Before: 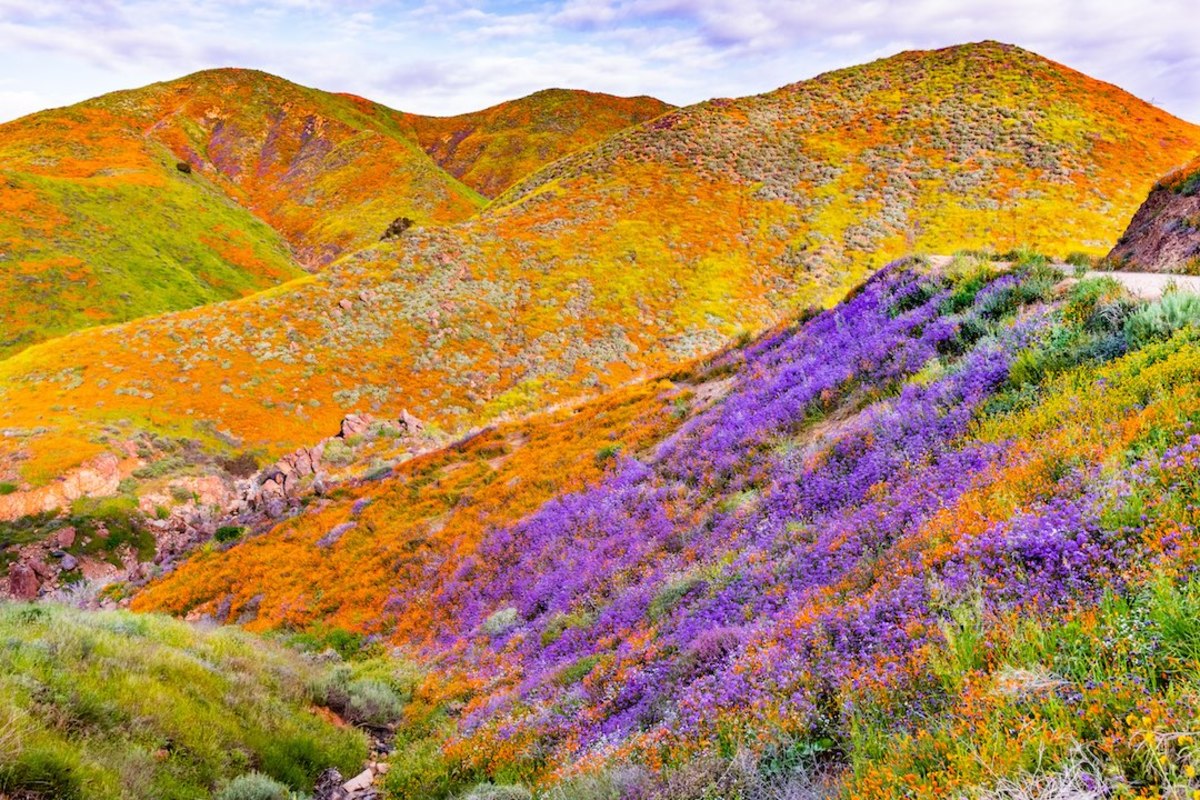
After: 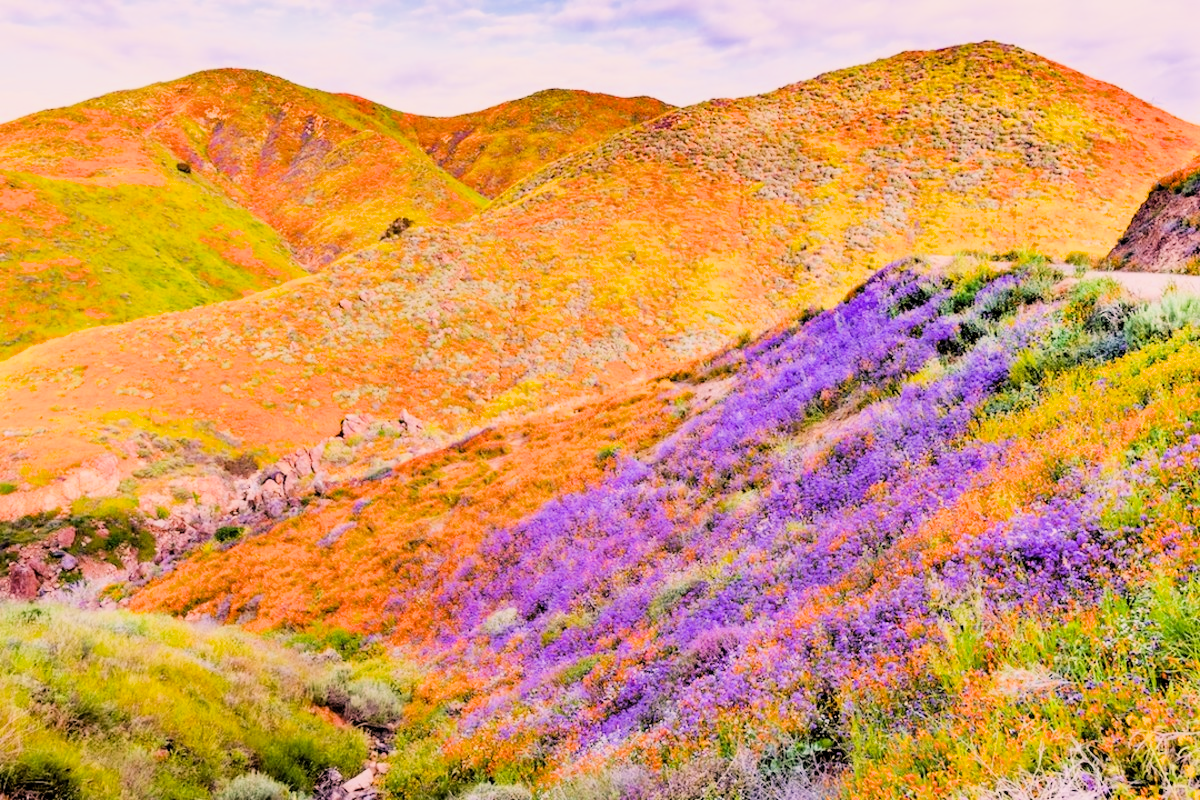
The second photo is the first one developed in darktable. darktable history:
color calibration: output R [1.063, -0.012, -0.003, 0], output B [-0.079, 0.047, 1, 0], x 0.341, y 0.355, temperature 5141.68 K
filmic rgb: middle gray luminance 28.95%, black relative exposure -10.23 EV, white relative exposure 5.5 EV, threshold 5.95 EV, target black luminance 0%, hardness 3.91, latitude 2.18%, contrast 1.129, highlights saturation mix 3.76%, shadows ↔ highlights balance 15.28%, enable highlight reconstruction true
exposure: black level correction -0.001, exposure 0.08 EV, compensate exposure bias true, compensate highlight preservation false
tone equalizer: -8 EV -0.717 EV, -7 EV -0.731 EV, -6 EV -0.562 EV, -5 EV -0.397 EV, -3 EV 0.392 EV, -2 EV 0.6 EV, -1 EV 0.694 EV, +0 EV 0.764 EV
